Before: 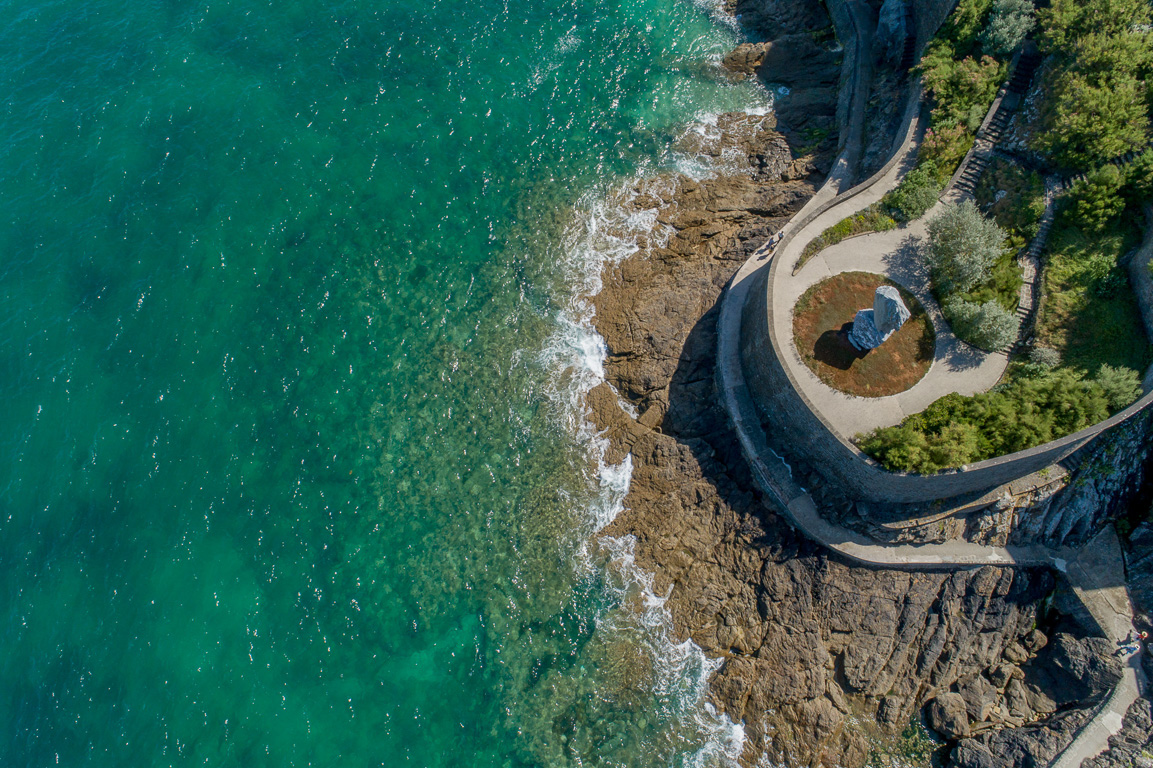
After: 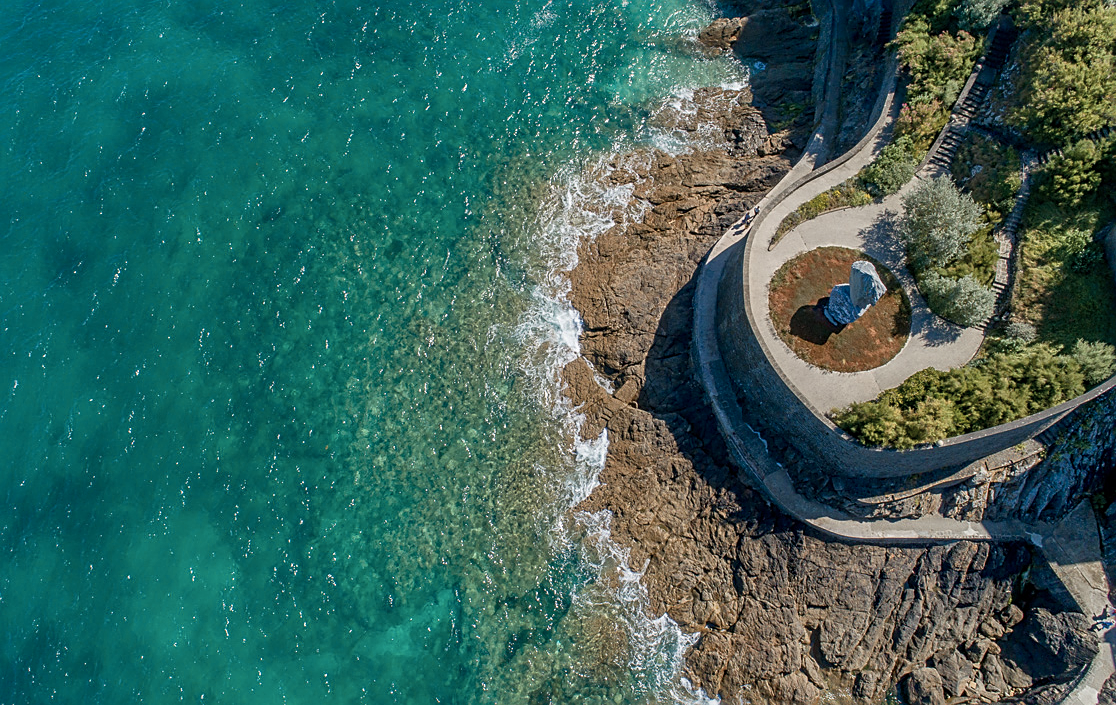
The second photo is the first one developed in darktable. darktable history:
crop: left 2.13%, top 3.28%, right 1.058%, bottom 4.863%
color zones: curves: ch0 [(0, 0.473) (0.001, 0.473) (0.226, 0.548) (0.4, 0.589) (0.525, 0.54) (0.728, 0.403) (0.999, 0.473) (1, 0.473)]; ch1 [(0, 0.619) (0.001, 0.619) (0.234, 0.388) (0.4, 0.372) (0.528, 0.422) (0.732, 0.53) (0.999, 0.619) (1, 0.619)]; ch2 [(0, 0.547) (0.001, 0.547) (0.226, 0.45) (0.4, 0.525) (0.525, 0.585) (0.8, 0.511) (0.999, 0.547) (1, 0.547)]
sharpen: on, module defaults
color balance rgb: perceptual saturation grading › global saturation 1.241%, perceptual saturation grading › highlights -1.707%, perceptual saturation grading › mid-tones 3.538%, perceptual saturation grading › shadows 8.859%, global vibrance 20%
